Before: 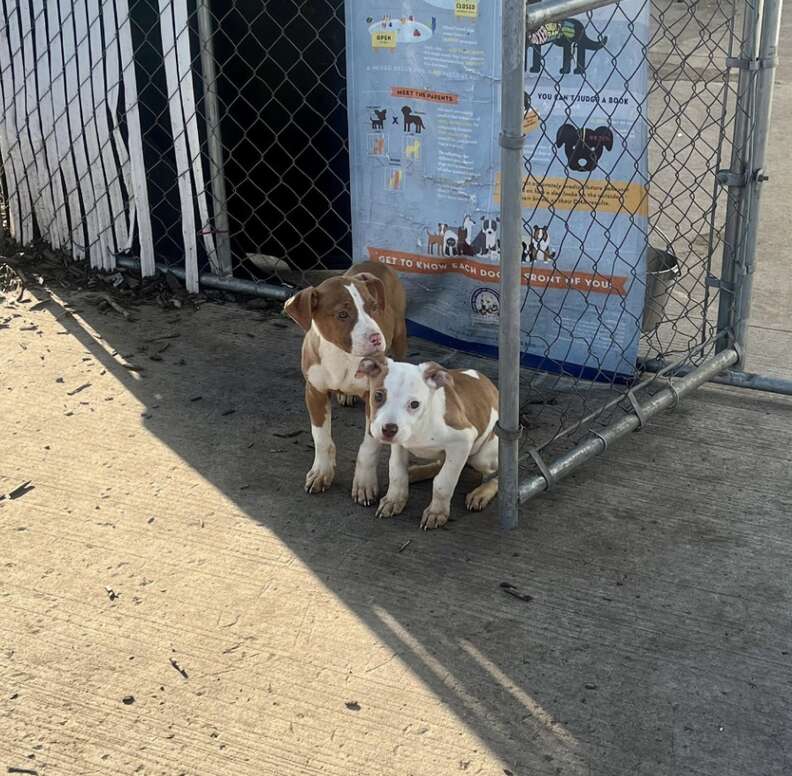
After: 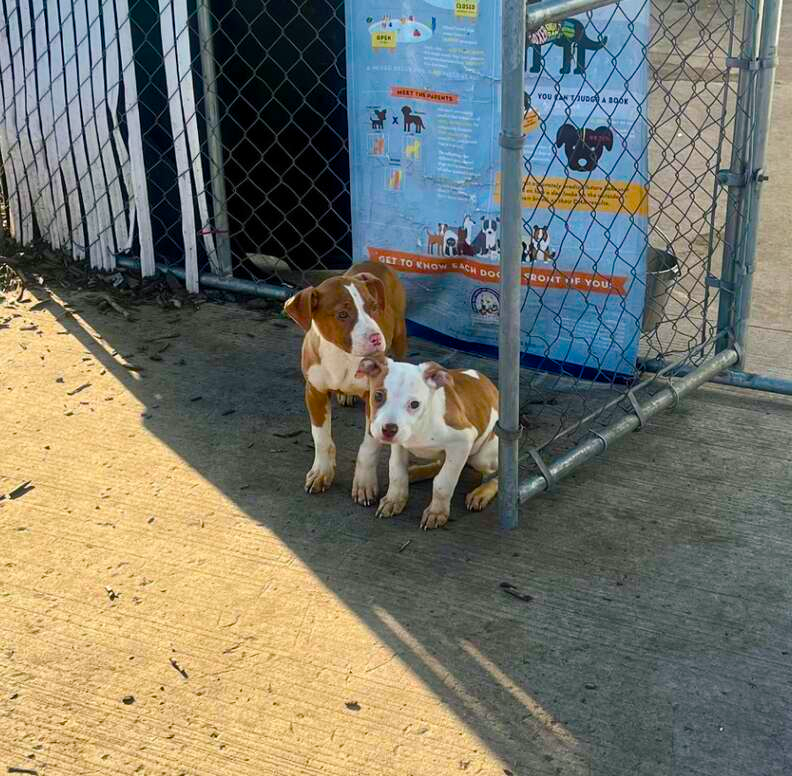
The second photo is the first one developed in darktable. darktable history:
color balance rgb: shadows lift › chroma 1.046%, shadows lift › hue 215.63°, perceptual saturation grading › global saturation 36.02%, perceptual saturation grading › shadows 36.022%, global vibrance 20%
